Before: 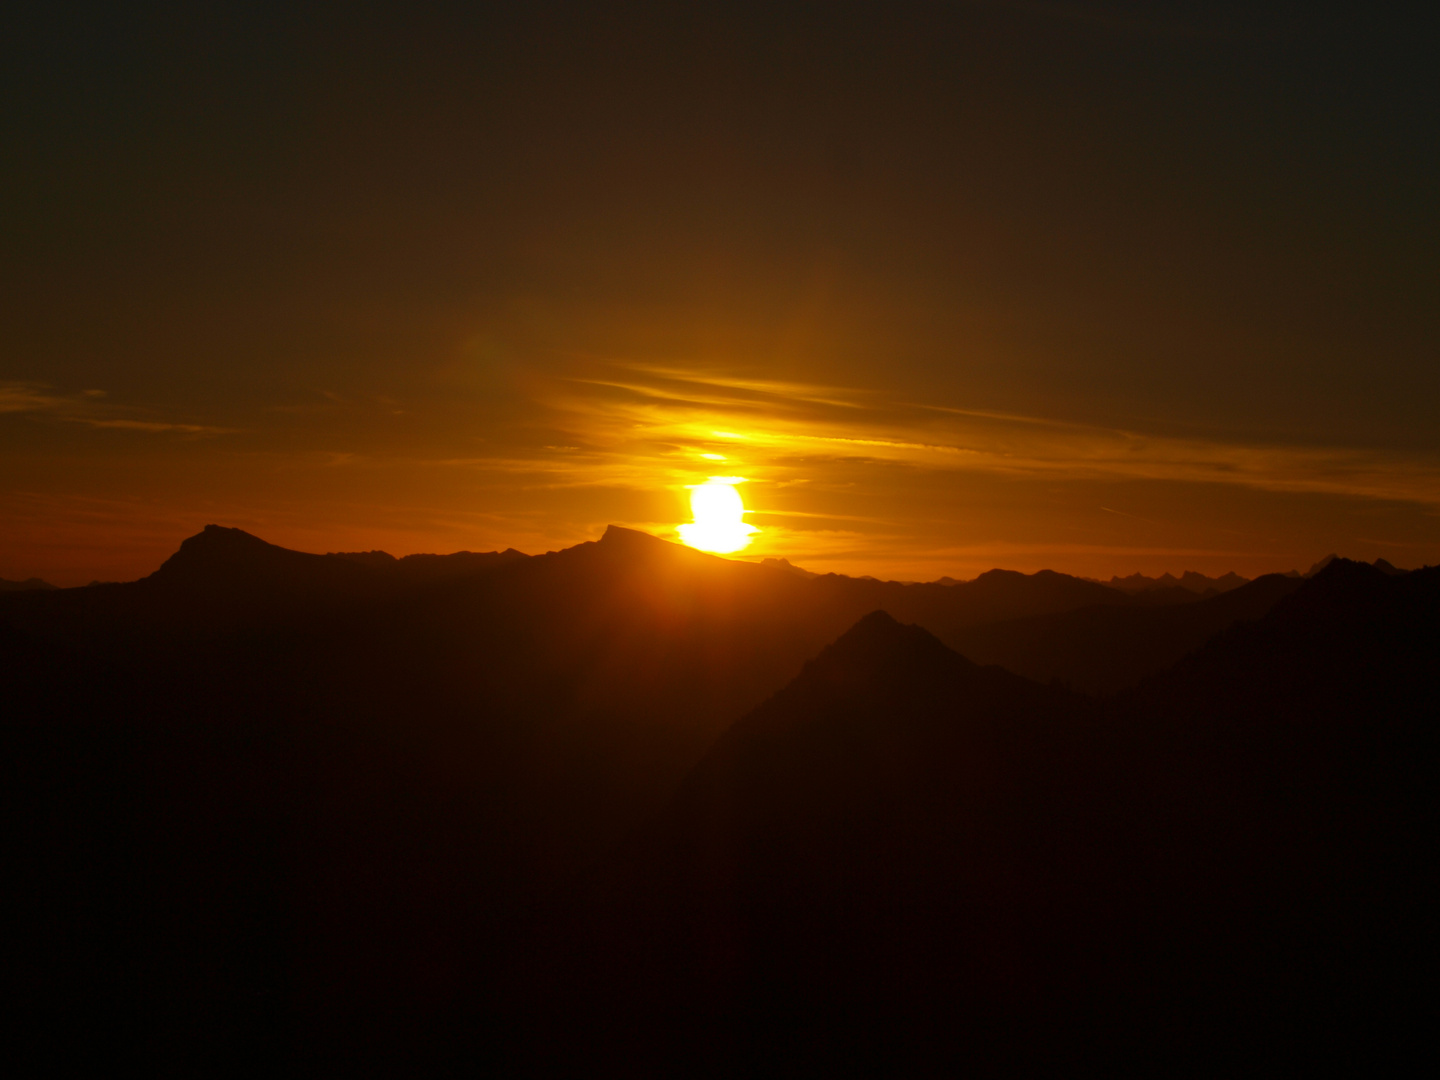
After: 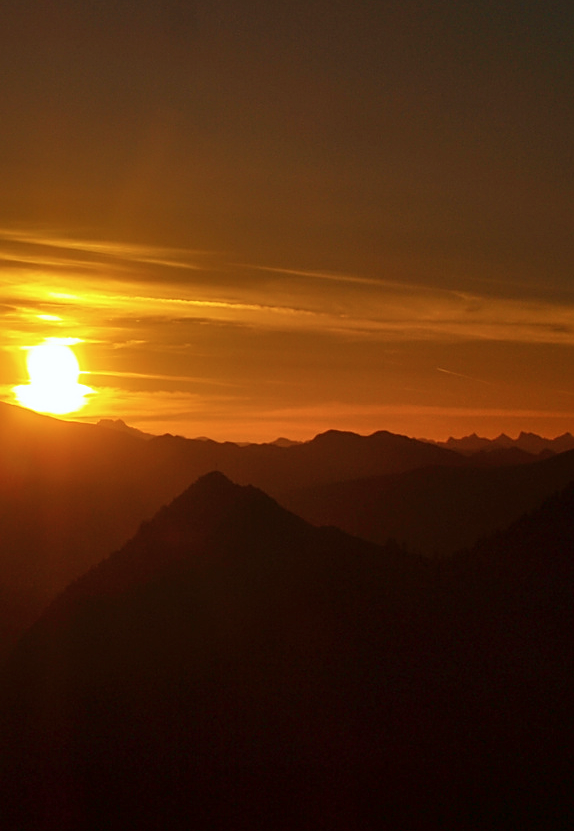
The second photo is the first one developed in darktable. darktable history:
sharpen: on, module defaults
color calibration: illuminant as shot in camera, x 0.358, y 0.373, temperature 4628.91 K
shadows and highlights: white point adjustment 0.054, soften with gaussian
crop: left 46.172%, top 12.9%, right 13.918%, bottom 10.073%
